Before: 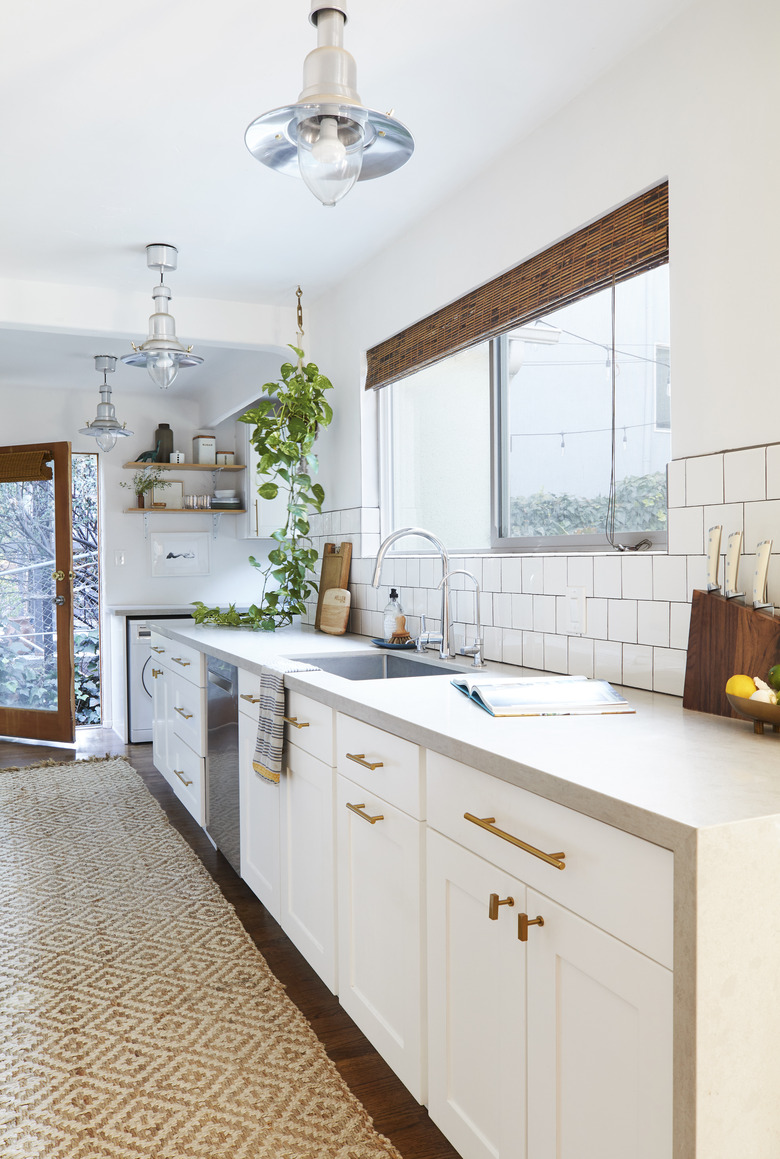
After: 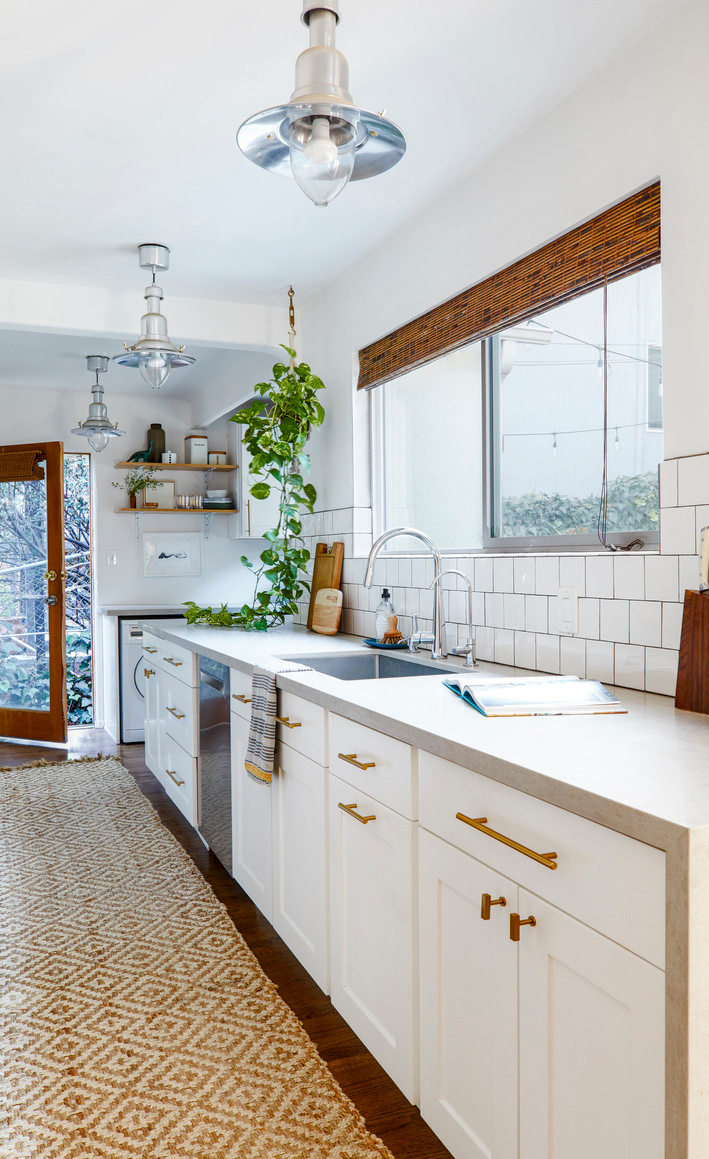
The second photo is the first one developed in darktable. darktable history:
local contrast: detail 130%
color balance rgb: perceptual saturation grading › global saturation 20%, perceptual saturation grading › highlights -25.739%, perceptual saturation grading › shadows 49.75%
exposure: black level correction 0.002, exposure -0.099 EV, compensate exposure bias true, compensate highlight preservation false
crop and rotate: left 1.09%, right 8.005%
